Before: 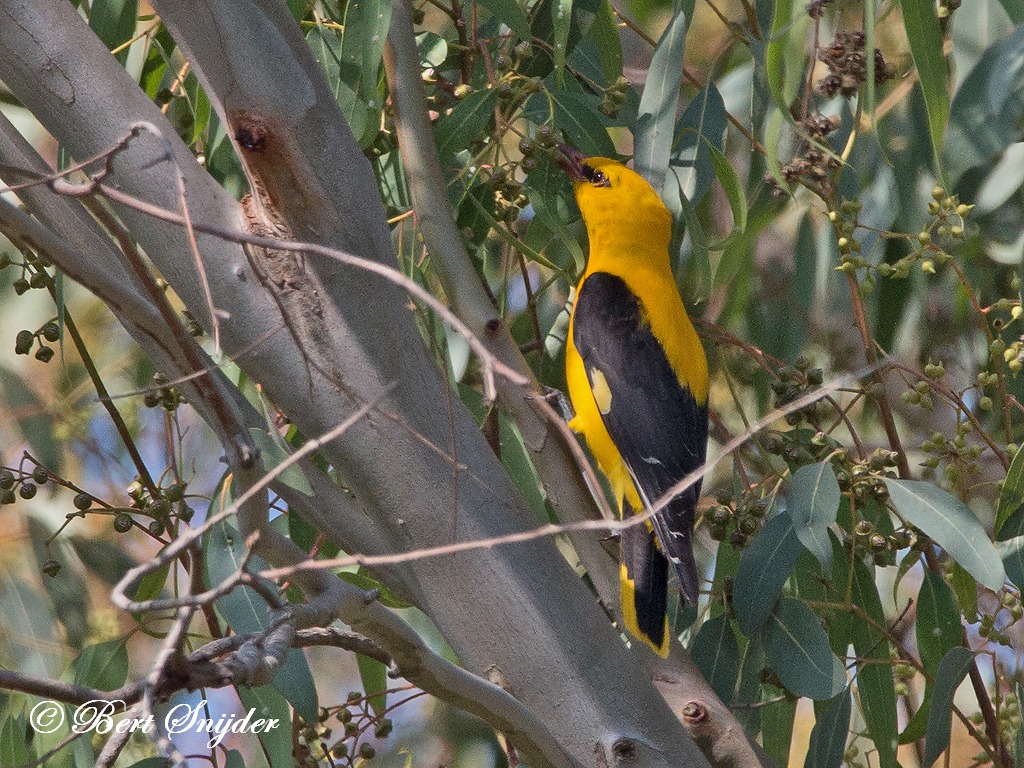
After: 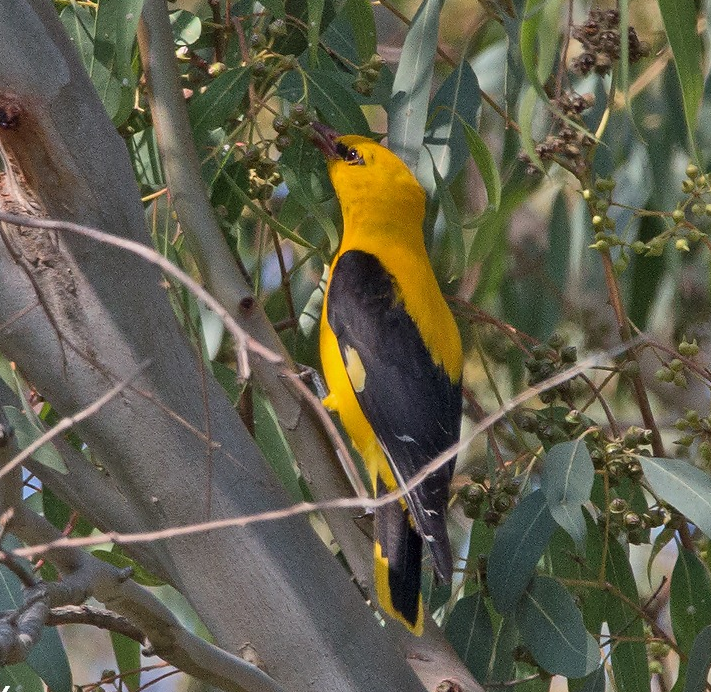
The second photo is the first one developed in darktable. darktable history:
exposure: exposure -0.012 EV, compensate highlight preservation false
crop and rotate: left 24.102%, top 2.917%, right 6.375%, bottom 6.921%
